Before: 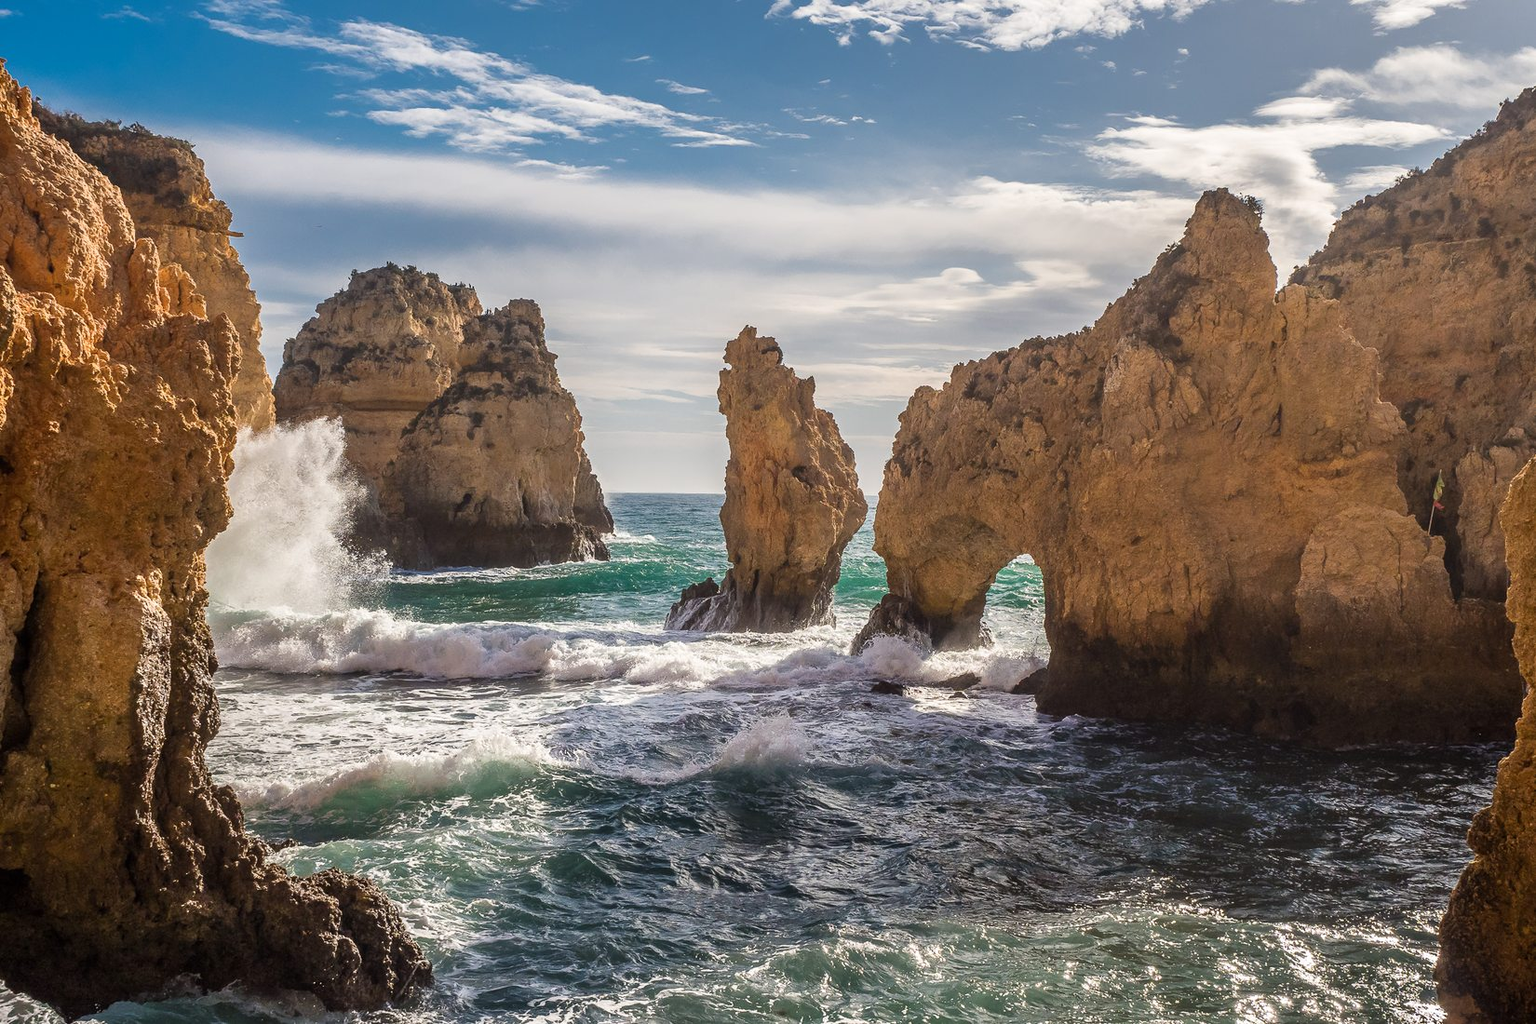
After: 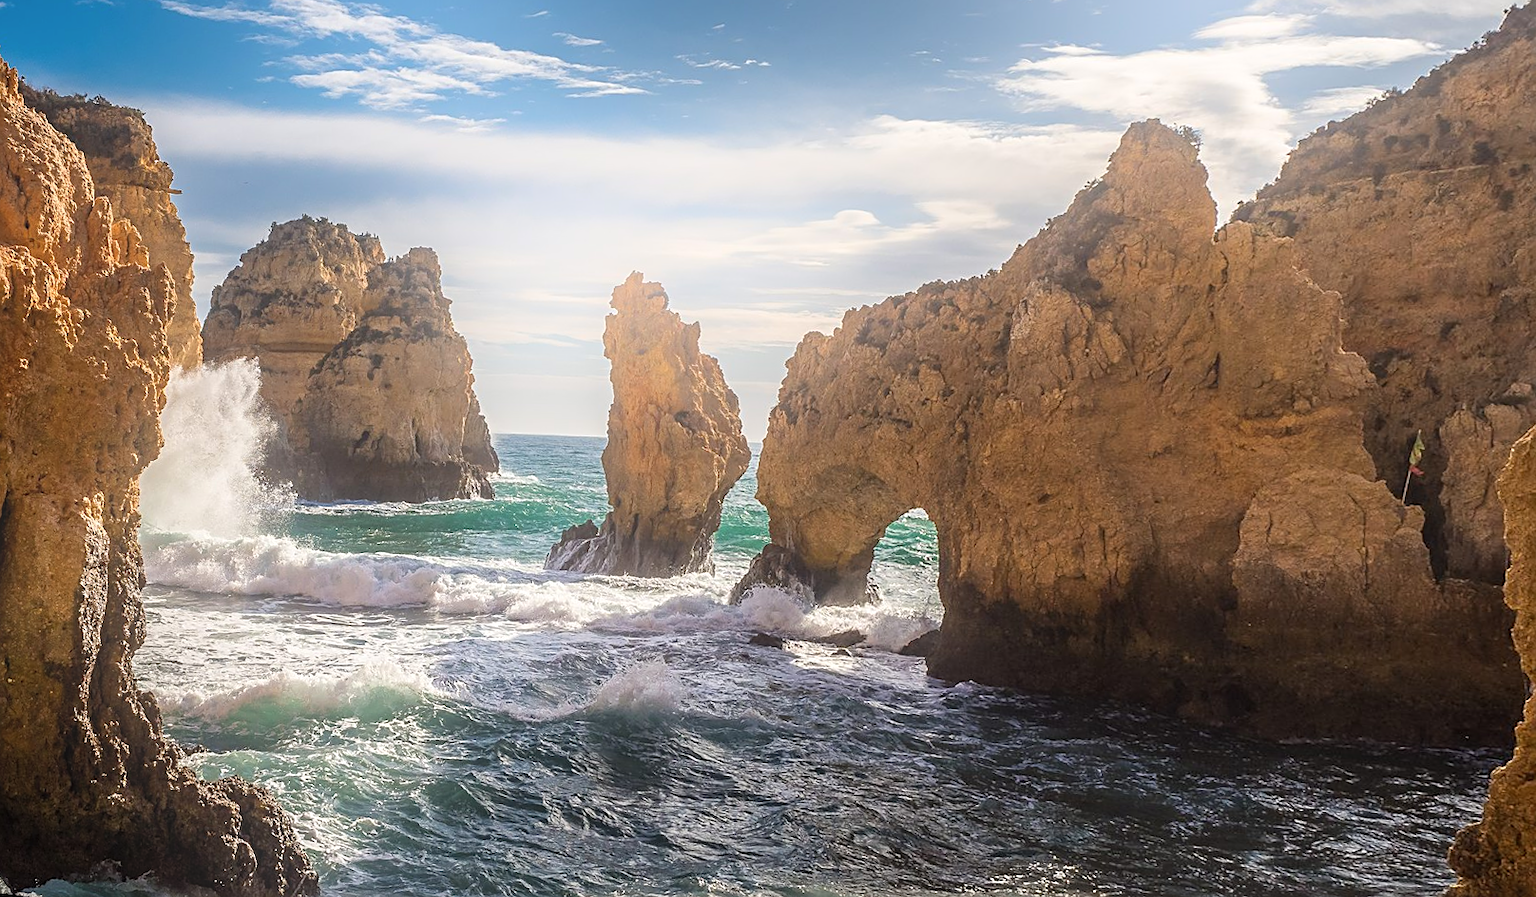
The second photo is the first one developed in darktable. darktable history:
rotate and perspective: rotation 1.69°, lens shift (vertical) -0.023, lens shift (horizontal) -0.291, crop left 0.025, crop right 0.988, crop top 0.092, crop bottom 0.842
bloom: threshold 82.5%, strength 16.25%
tone equalizer: on, module defaults
sharpen: on, module defaults
